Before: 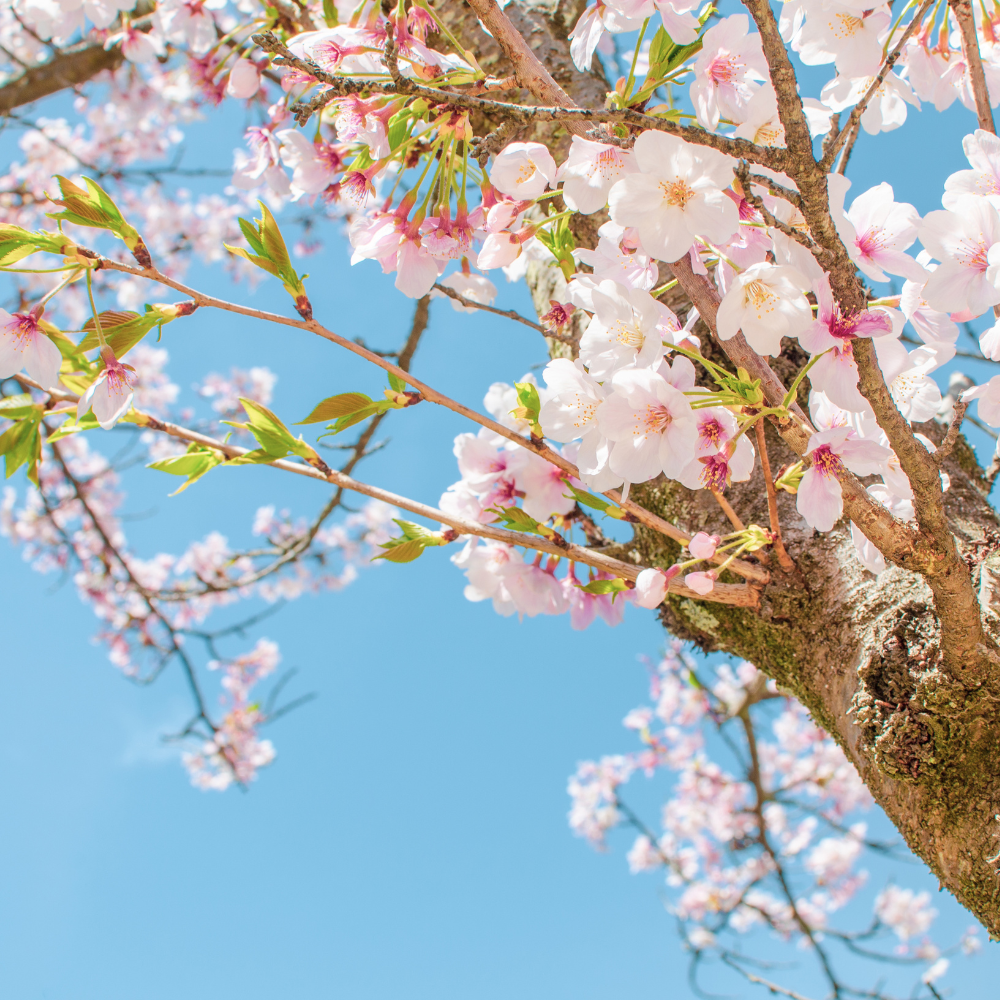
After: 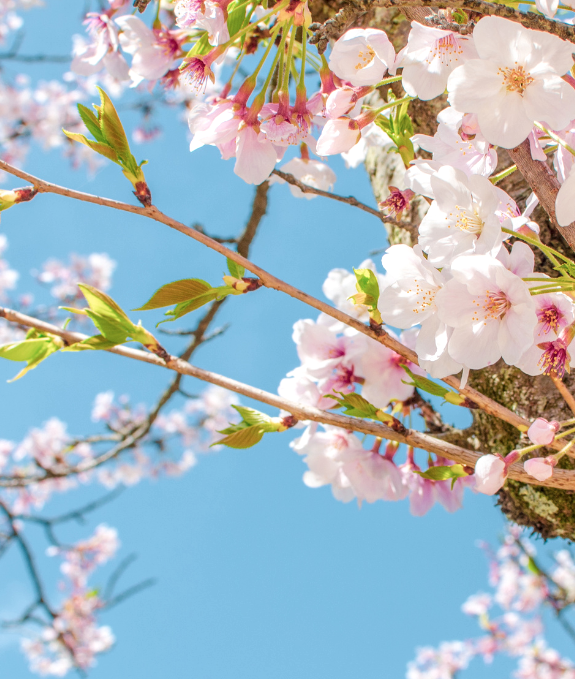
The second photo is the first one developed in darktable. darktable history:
local contrast: on, module defaults
crop: left 16.199%, top 11.454%, right 26.244%, bottom 20.609%
